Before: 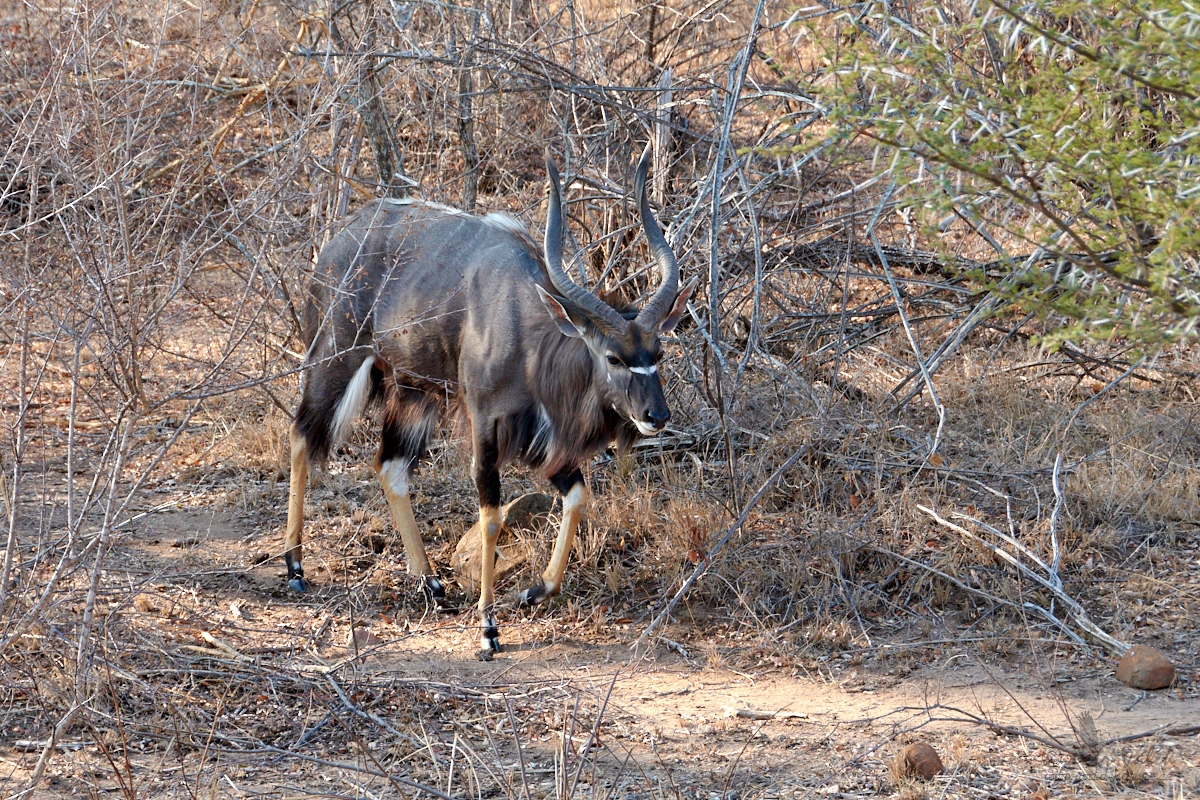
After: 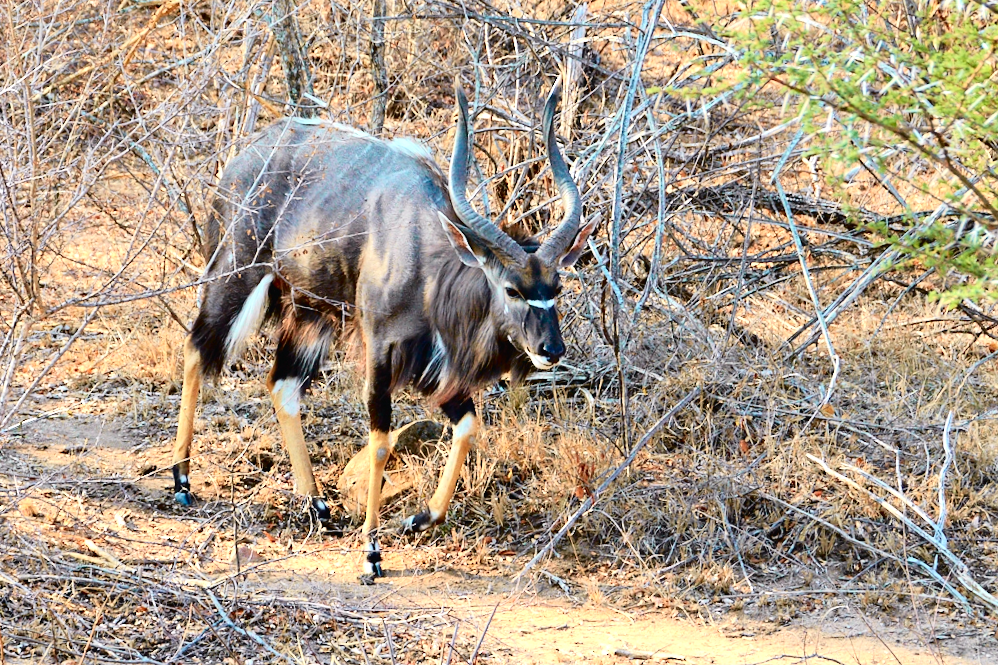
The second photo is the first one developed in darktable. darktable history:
crop and rotate: angle -3.27°, left 5.211%, top 5.211%, right 4.607%, bottom 4.607%
tone curve: curves: ch0 [(0, 0.014) (0.17, 0.099) (0.392, 0.438) (0.725, 0.828) (0.872, 0.918) (1, 0.981)]; ch1 [(0, 0) (0.402, 0.36) (0.488, 0.466) (0.5, 0.499) (0.515, 0.515) (0.574, 0.595) (0.619, 0.65) (0.701, 0.725) (1, 1)]; ch2 [(0, 0) (0.432, 0.422) (0.486, 0.49) (0.503, 0.503) (0.523, 0.554) (0.562, 0.606) (0.644, 0.694) (0.717, 0.753) (1, 0.991)], color space Lab, independent channels
exposure: black level correction 0, exposure 0.2 EV, compensate exposure bias true, compensate highlight preservation false
